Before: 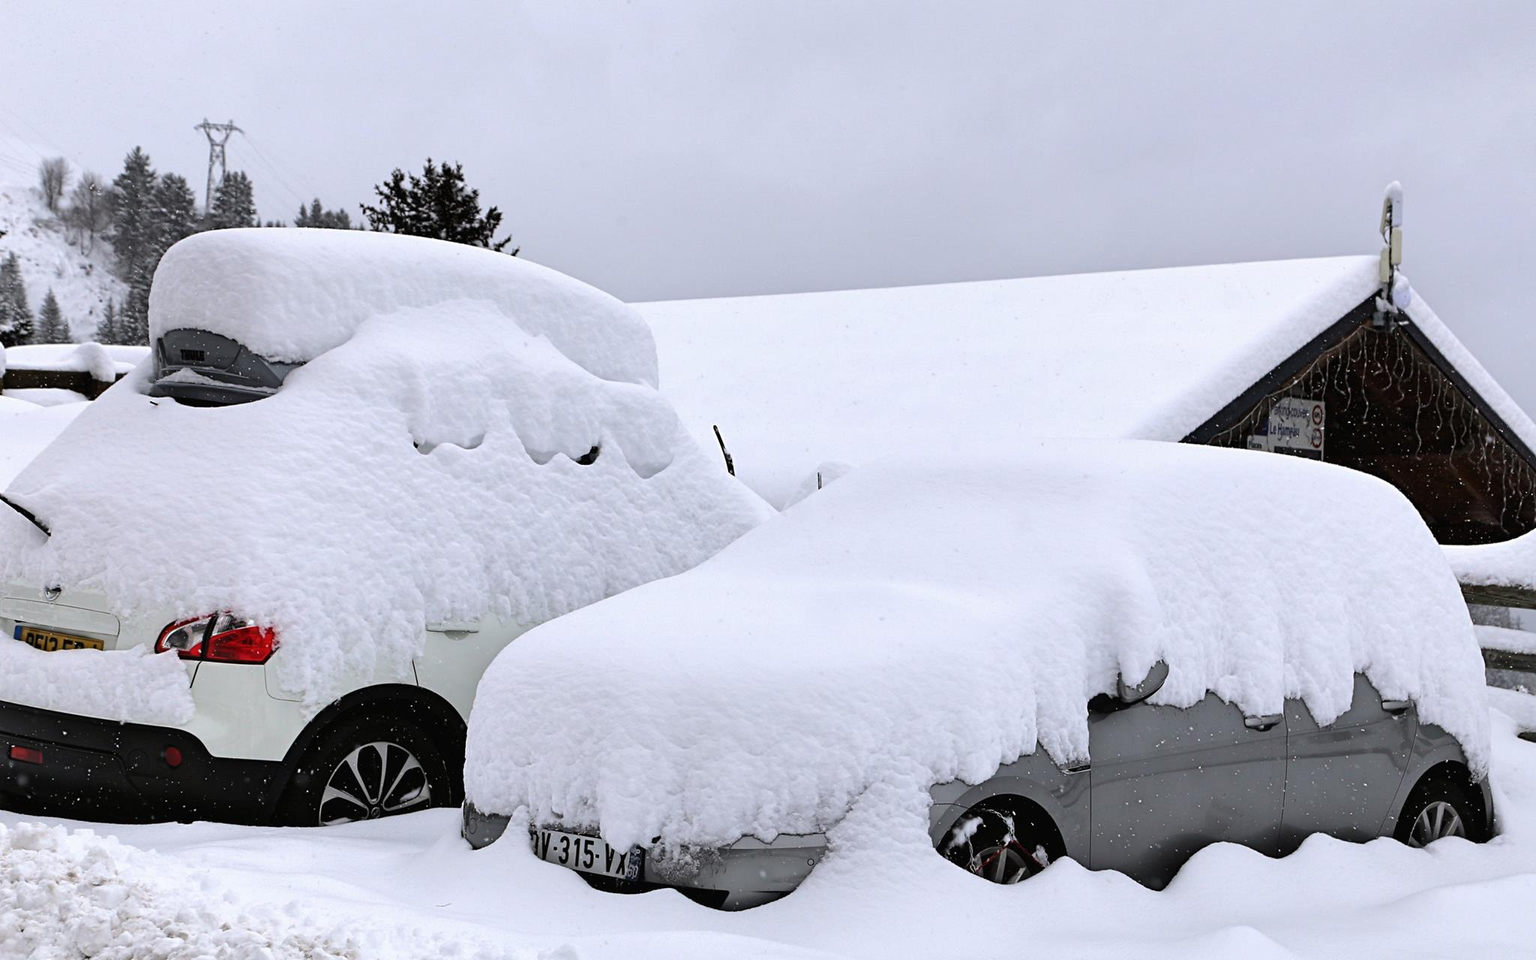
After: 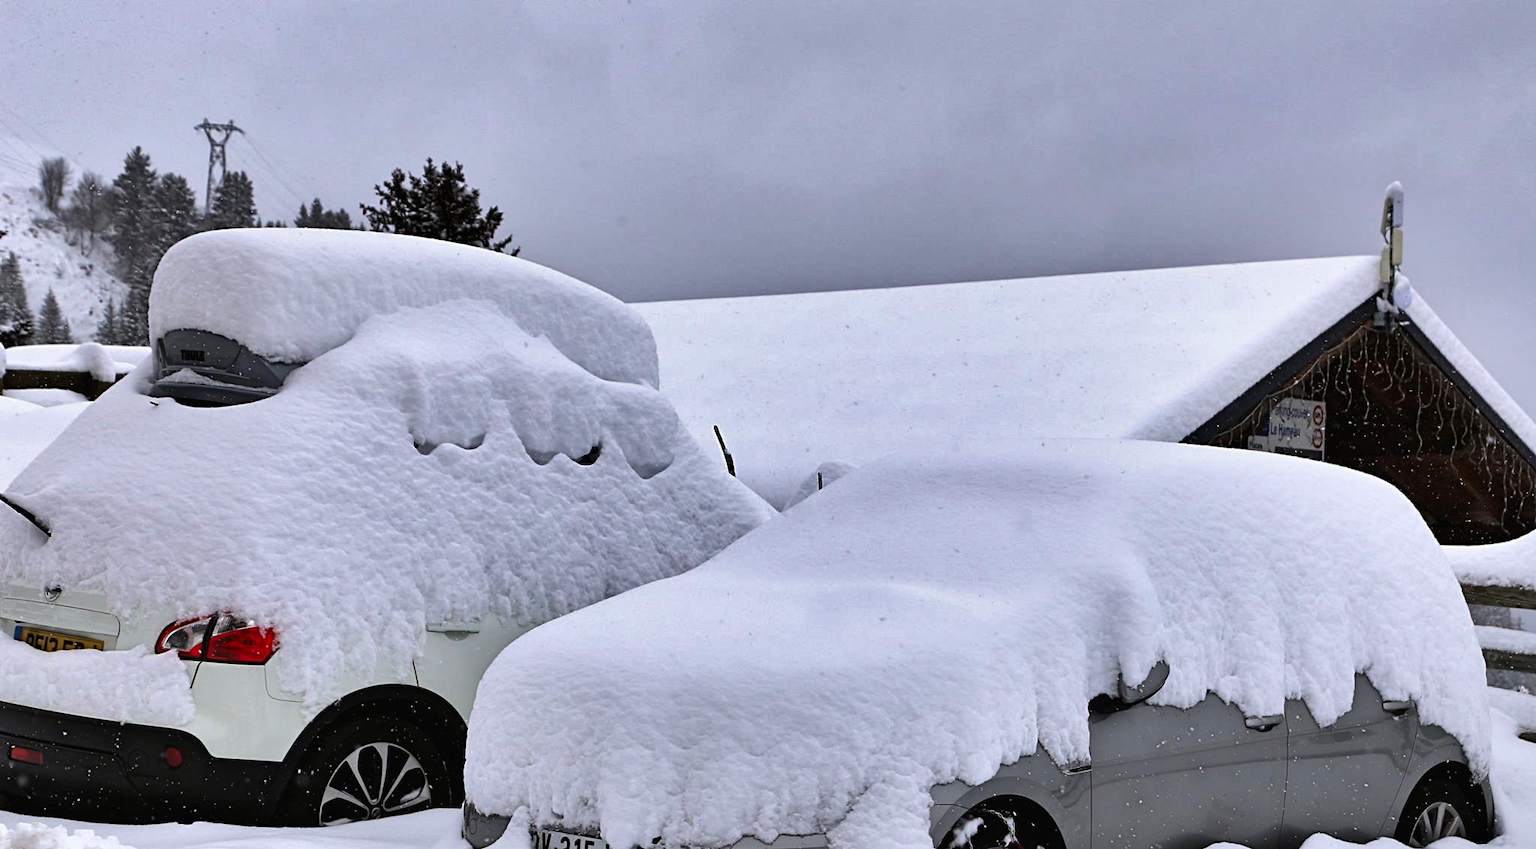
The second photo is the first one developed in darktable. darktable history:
crop and rotate: top 0%, bottom 11.49%
velvia: strength 17%
shadows and highlights: radius 100.41, shadows 50.55, highlights -64.36, highlights color adjustment 49.82%, soften with gaussian
